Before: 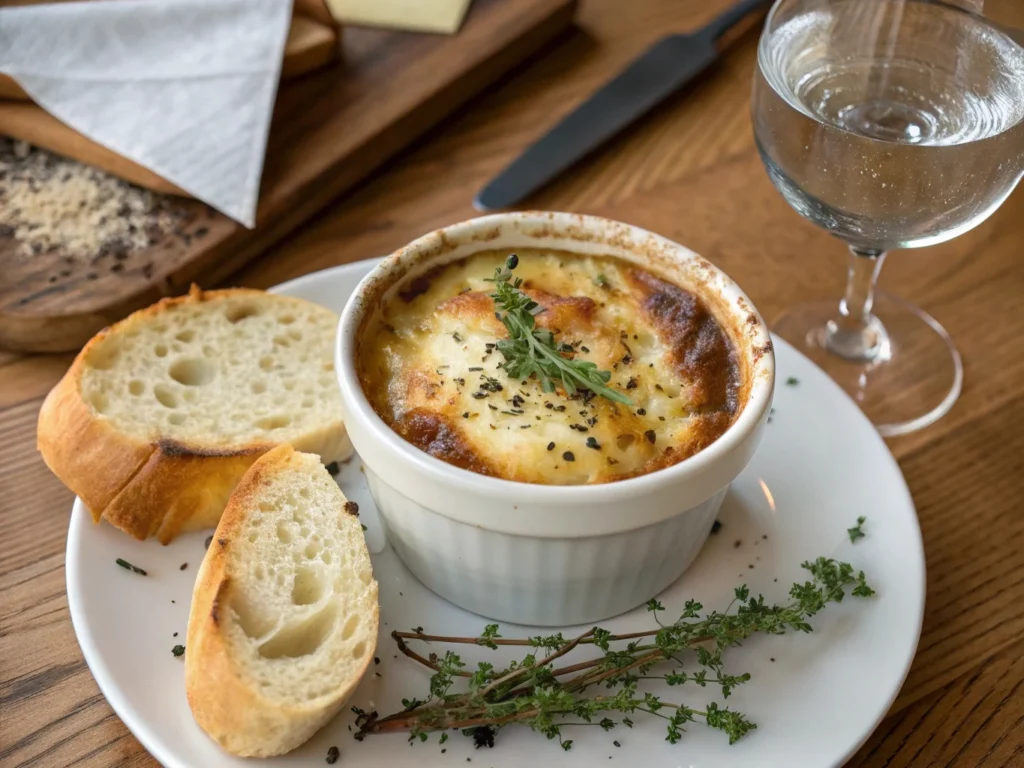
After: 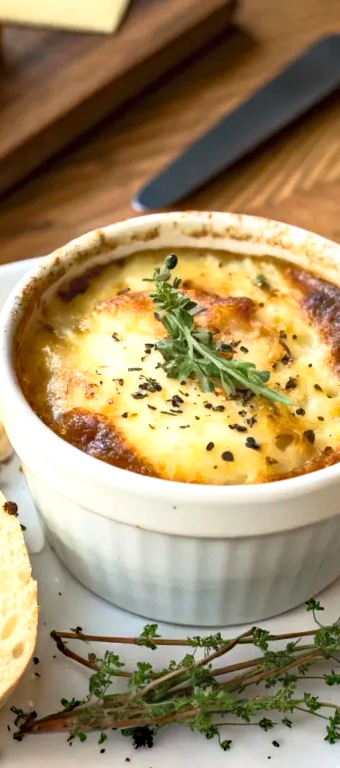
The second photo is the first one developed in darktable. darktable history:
base curve: curves: ch0 [(0, 0) (0.257, 0.25) (0.482, 0.586) (0.757, 0.871) (1, 1)]
haze removal: compatibility mode true, adaptive false
crop: left 33.36%, right 33.36%
exposure: black level correction 0, exposure 0.7 EV, compensate exposure bias true, compensate highlight preservation false
